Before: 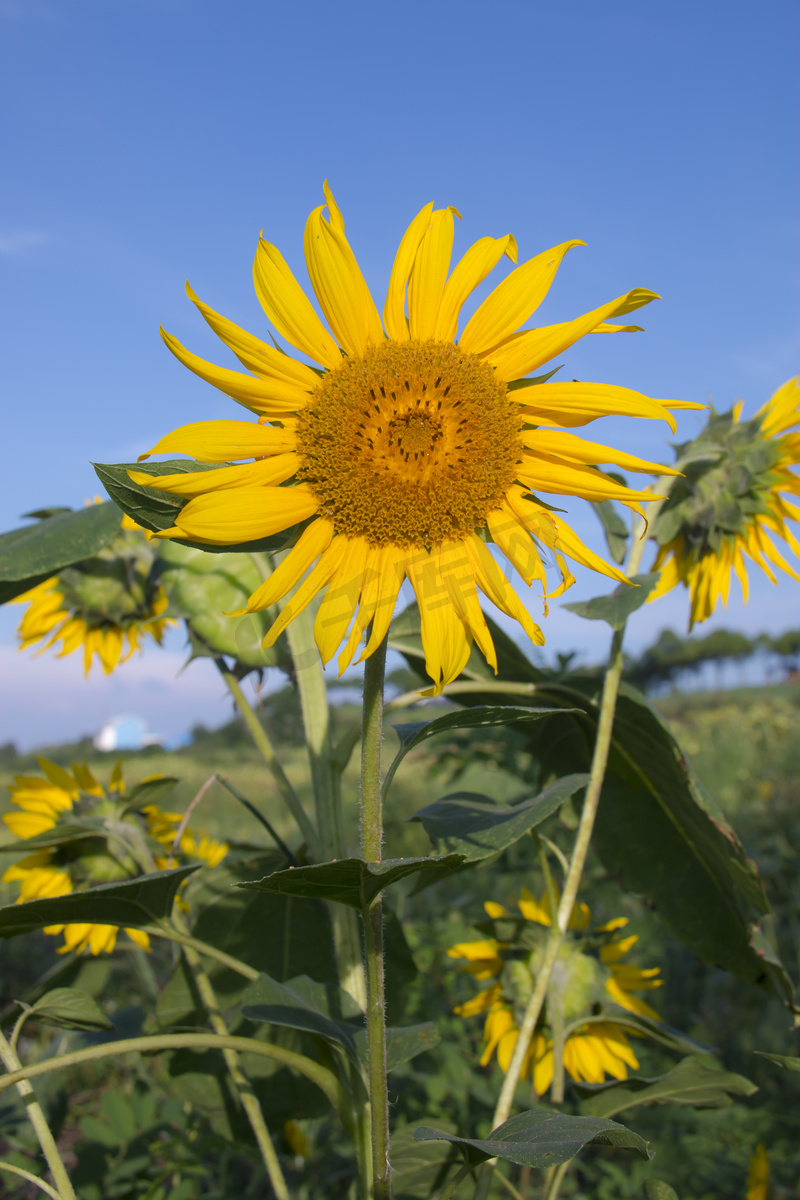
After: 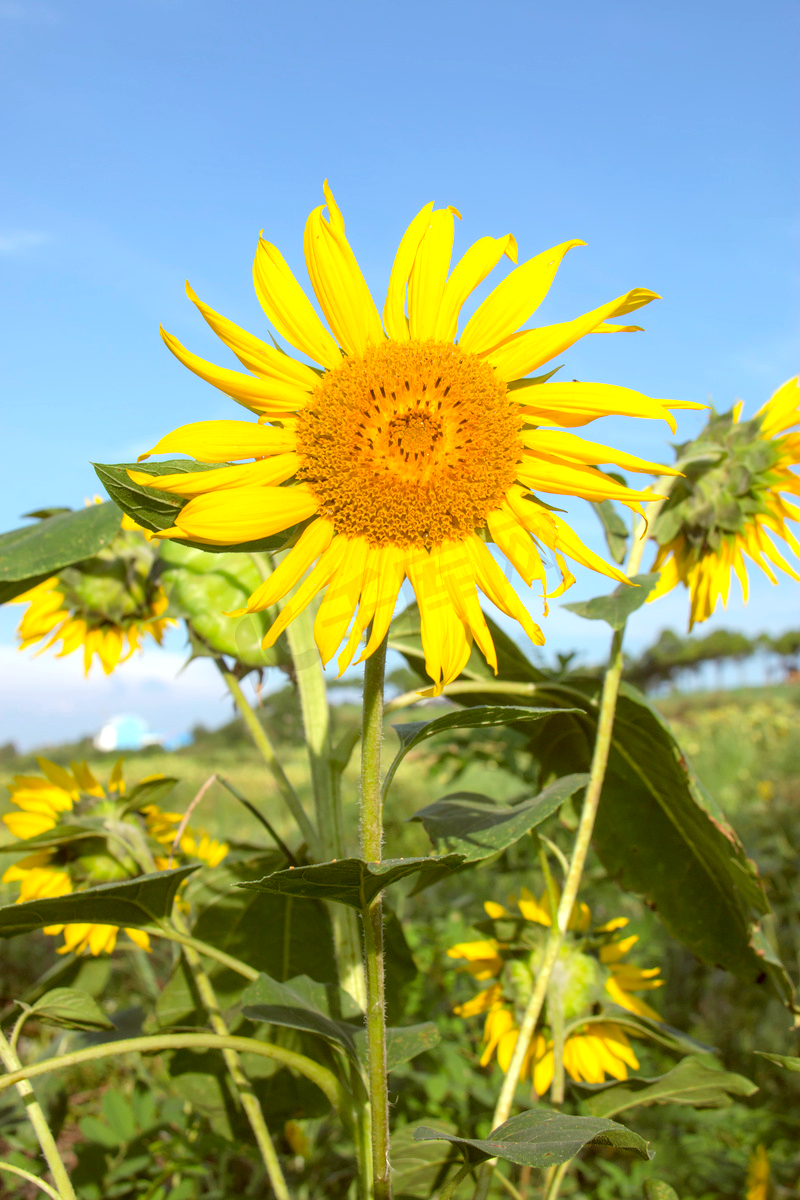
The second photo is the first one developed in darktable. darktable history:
exposure: exposure 0.6 EV, compensate highlight preservation false
contrast brightness saturation: brightness 0.15
color correction: highlights a* -5.94, highlights b* 9.48, shadows a* 10.12, shadows b* 23.94
local contrast: on, module defaults
